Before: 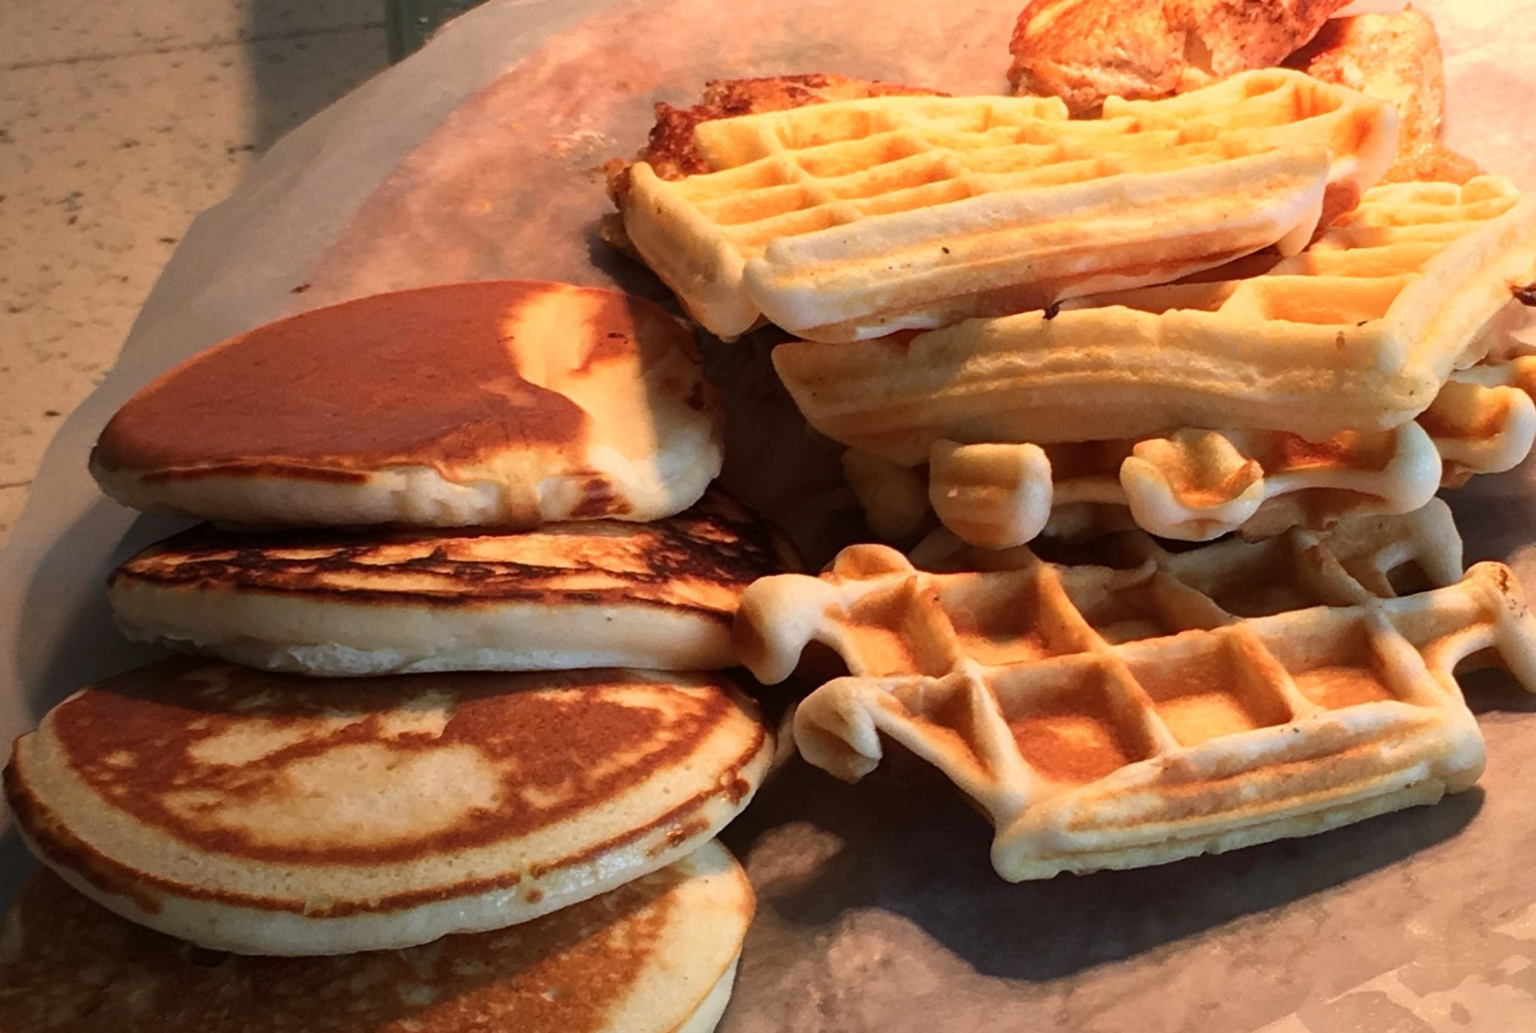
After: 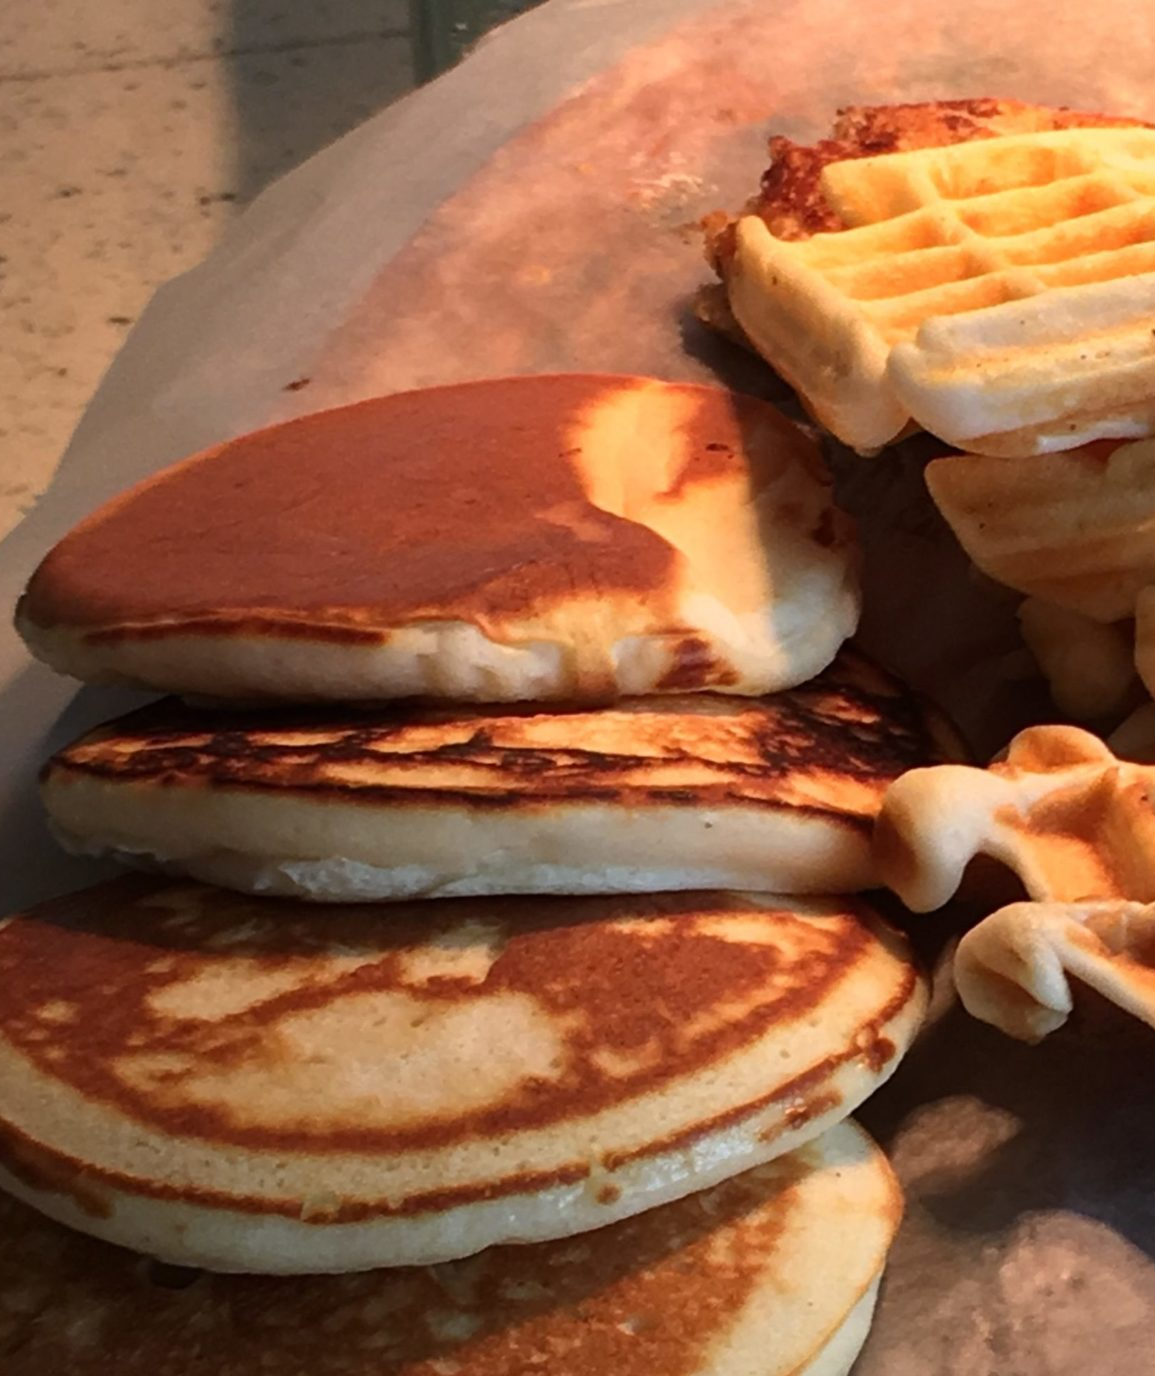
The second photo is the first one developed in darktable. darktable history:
crop: left 5.082%, right 38.481%
